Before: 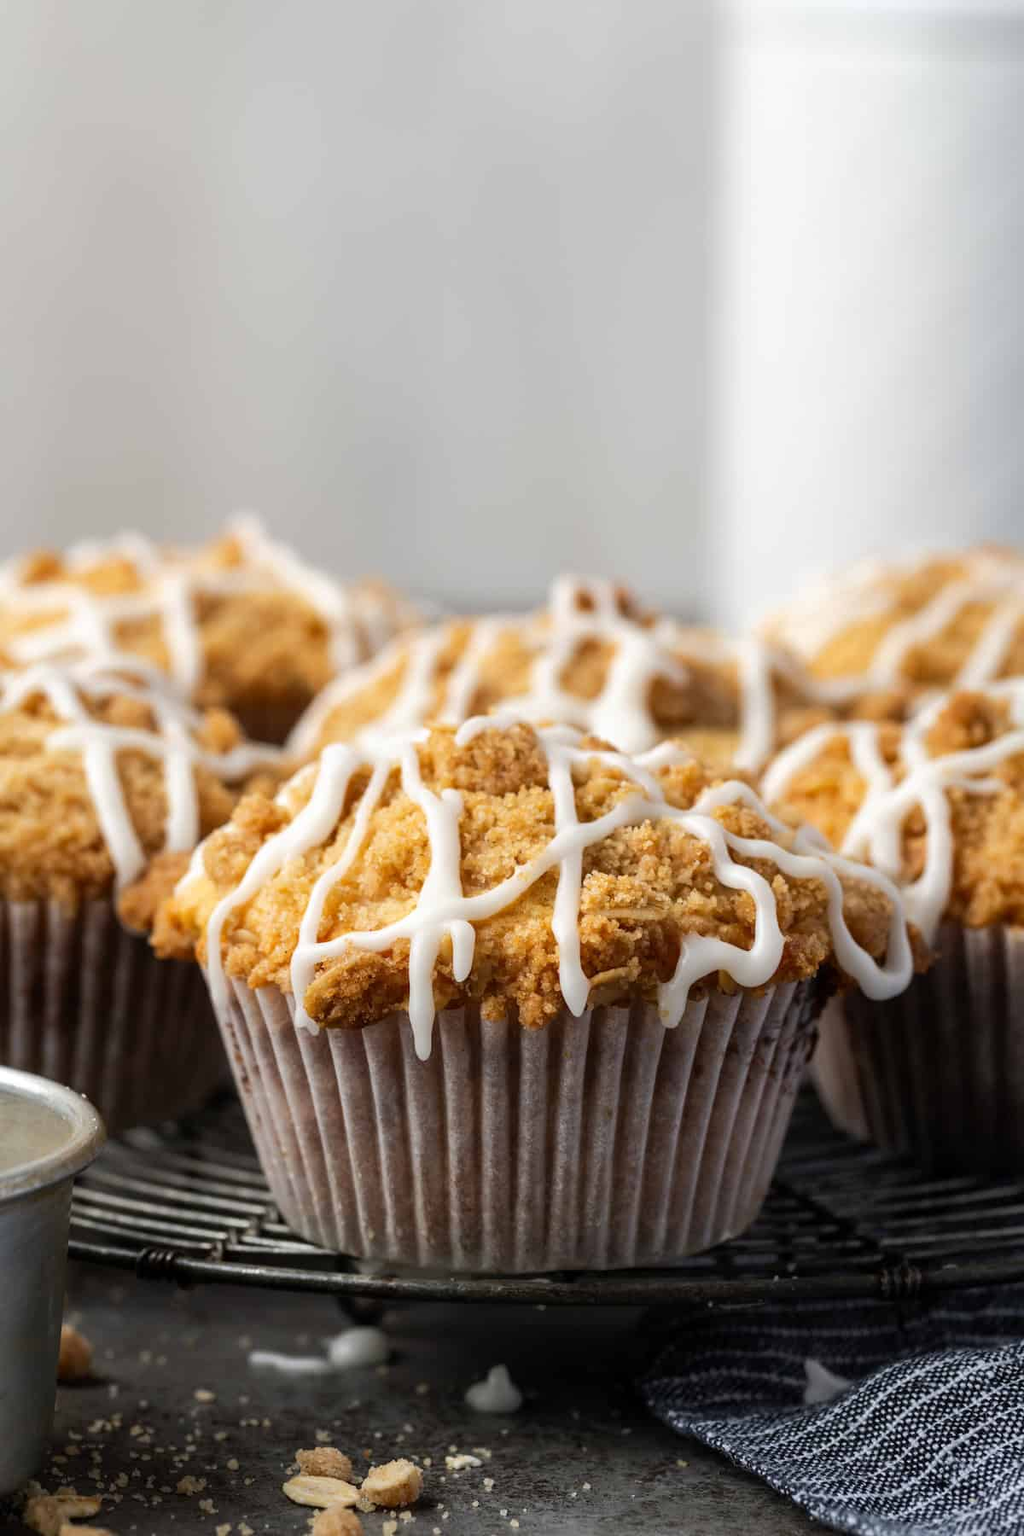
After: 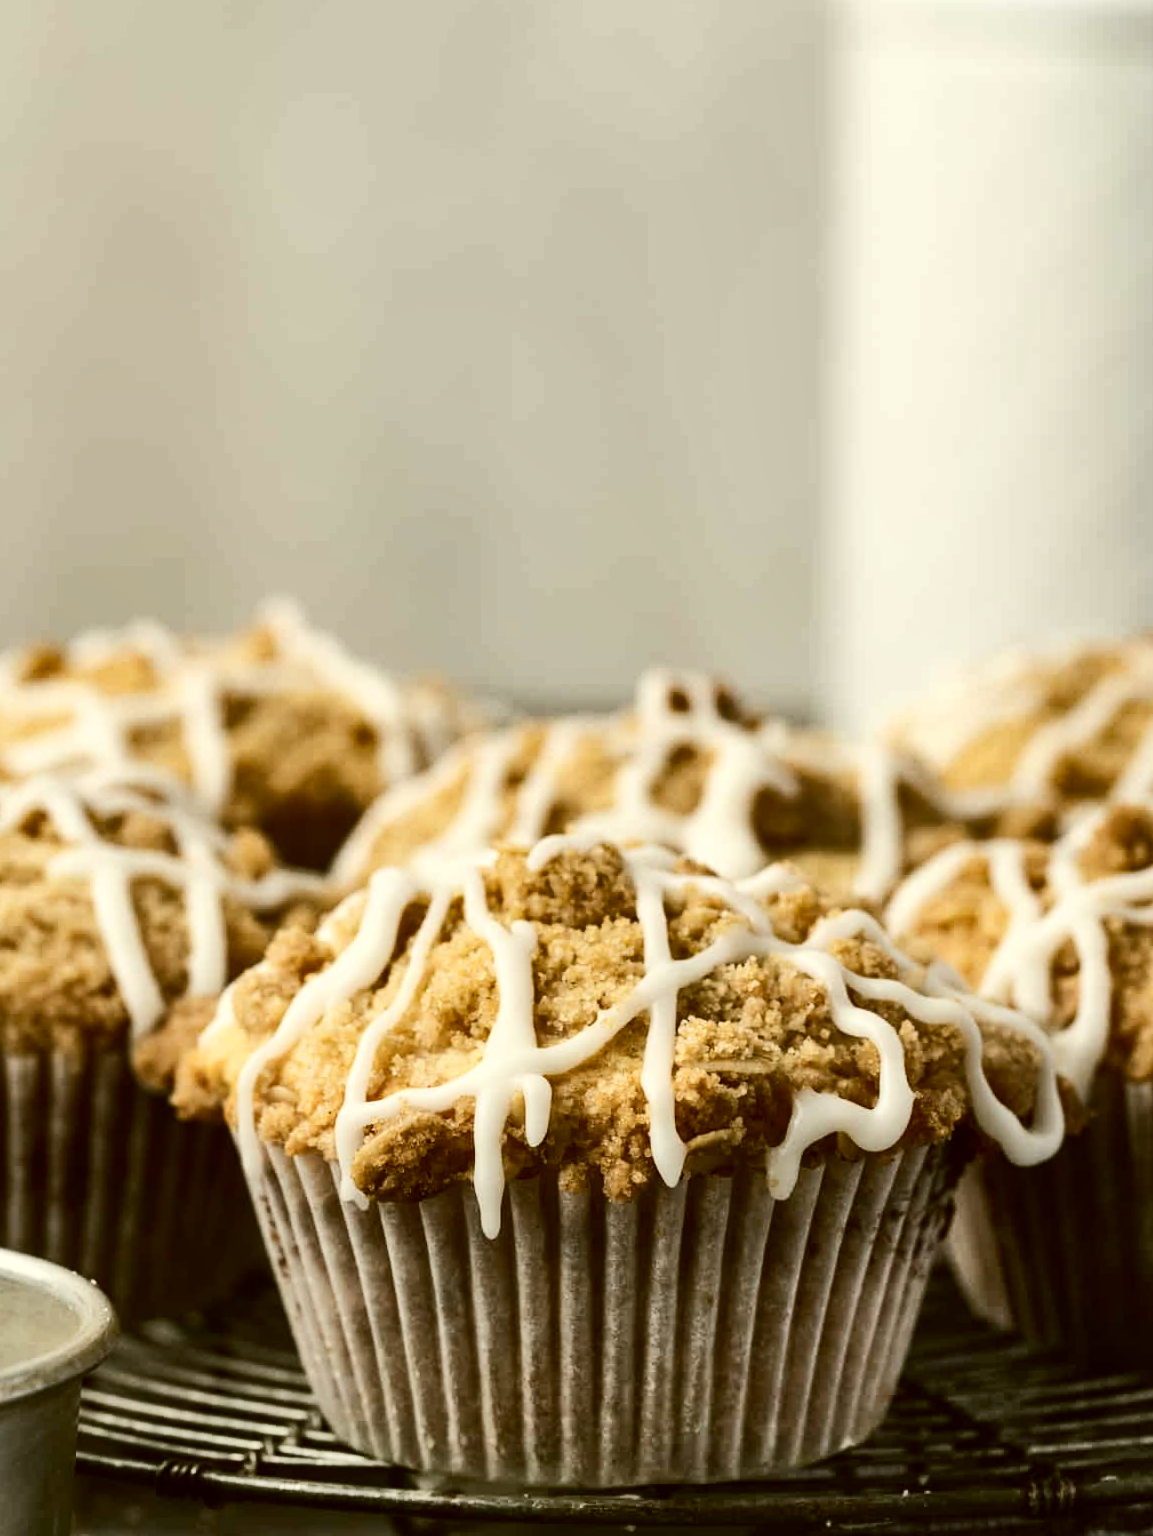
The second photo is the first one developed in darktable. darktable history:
tone curve: curves: ch0 [(0, 0) (0.003, 0.003) (0.011, 0.011) (0.025, 0.025) (0.044, 0.044) (0.069, 0.068) (0.1, 0.098) (0.136, 0.134) (0.177, 0.175) (0.224, 0.221) (0.277, 0.273) (0.335, 0.331) (0.399, 0.394) (0.468, 0.462) (0.543, 0.543) (0.623, 0.623) (0.709, 0.709) (0.801, 0.801) (0.898, 0.898) (1, 1)], preserve colors none
shadows and highlights: shadows 60, soften with gaussian
crop and rotate: angle 0.2°, left 0.275%, right 3.127%, bottom 14.18%
contrast brightness saturation: contrast 0.25, saturation -0.31
color correction: highlights a* -1.43, highlights b* 10.12, shadows a* 0.395, shadows b* 19.35
